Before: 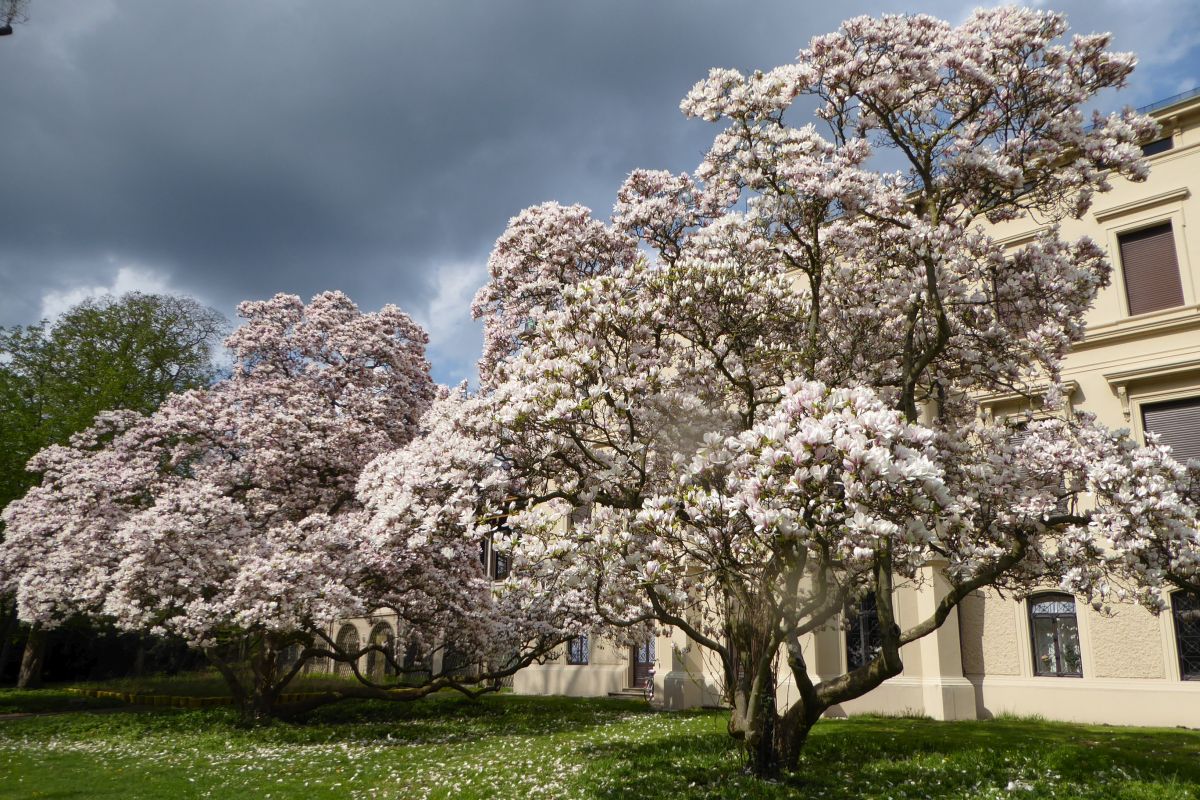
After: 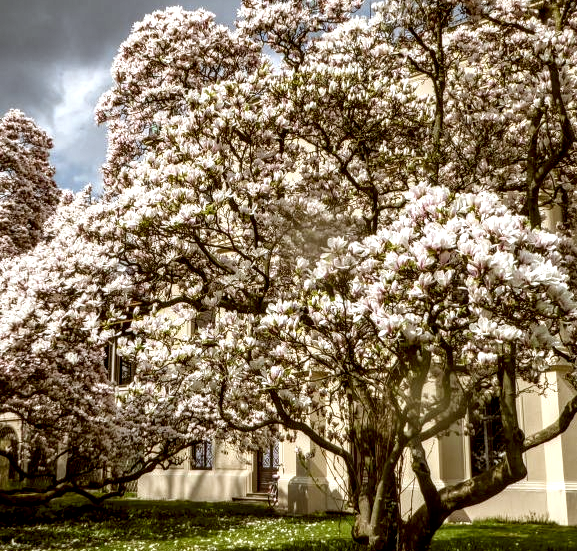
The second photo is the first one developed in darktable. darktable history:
color correction: highlights a* -0.392, highlights b* 0.18, shadows a* 4.38, shadows b* 20.51
crop: left 31.383%, top 24.425%, right 20.468%, bottom 6.602%
local contrast: highlights 19%, detail 188%
